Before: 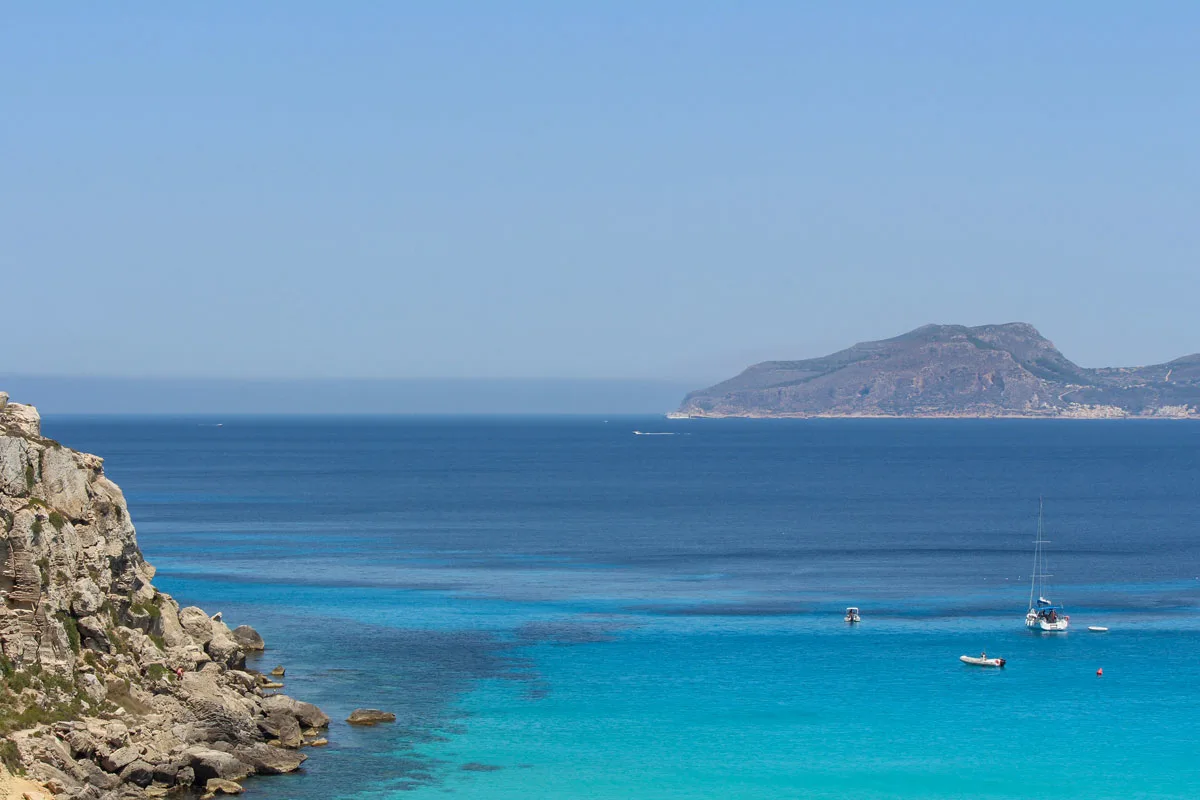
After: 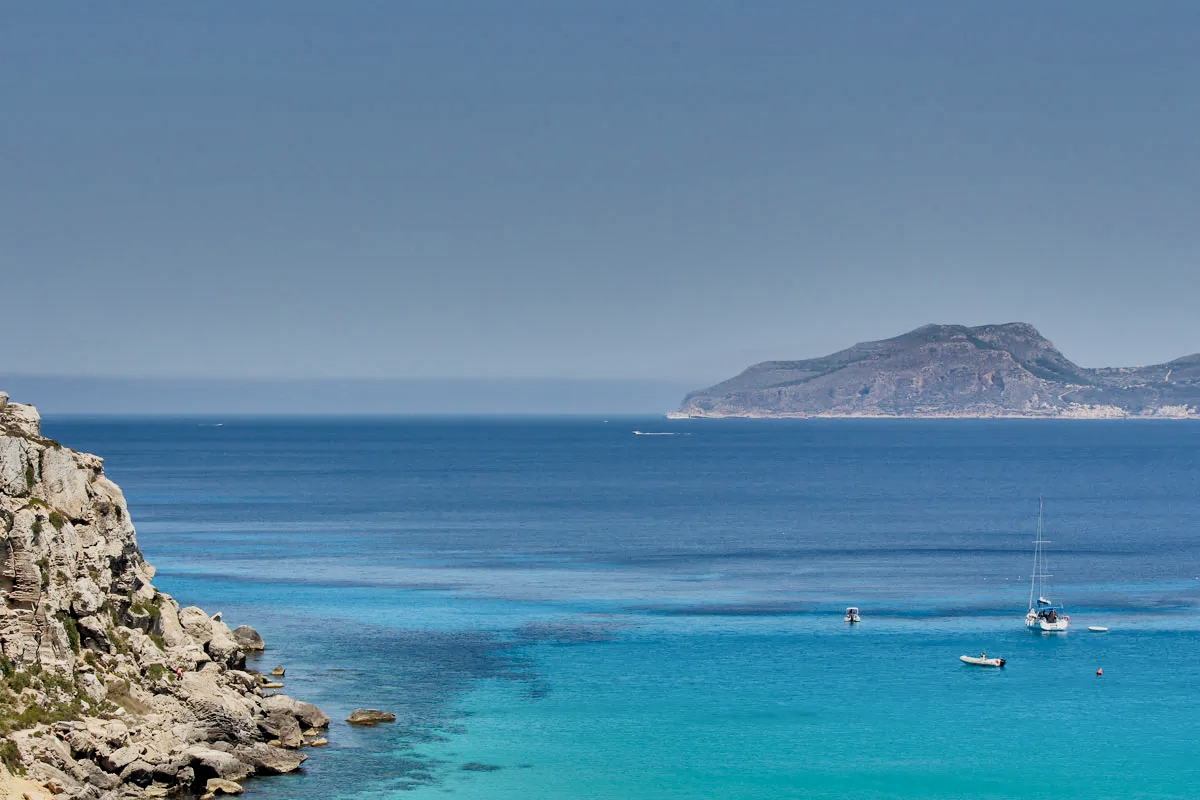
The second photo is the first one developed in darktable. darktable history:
filmic rgb: black relative exposure -7.49 EV, white relative exposure 5 EV, threshold 5.98 EV, hardness 3.31, contrast 1.298, enable highlight reconstruction true
shadows and highlights: shadows 17.82, highlights -84.6, soften with gaussian
tone curve: curves: ch0 [(0, 0) (0.003, 0.004) (0.011, 0.015) (0.025, 0.033) (0.044, 0.058) (0.069, 0.091) (0.1, 0.131) (0.136, 0.179) (0.177, 0.233) (0.224, 0.296) (0.277, 0.364) (0.335, 0.434) (0.399, 0.511) (0.468, 0.584) (0.543, 0.656) (0.623, 0.729) (0.709, 0.799) (0.801, 0.874) (0.898, 0.936) (1, 1)], preserve colors none
